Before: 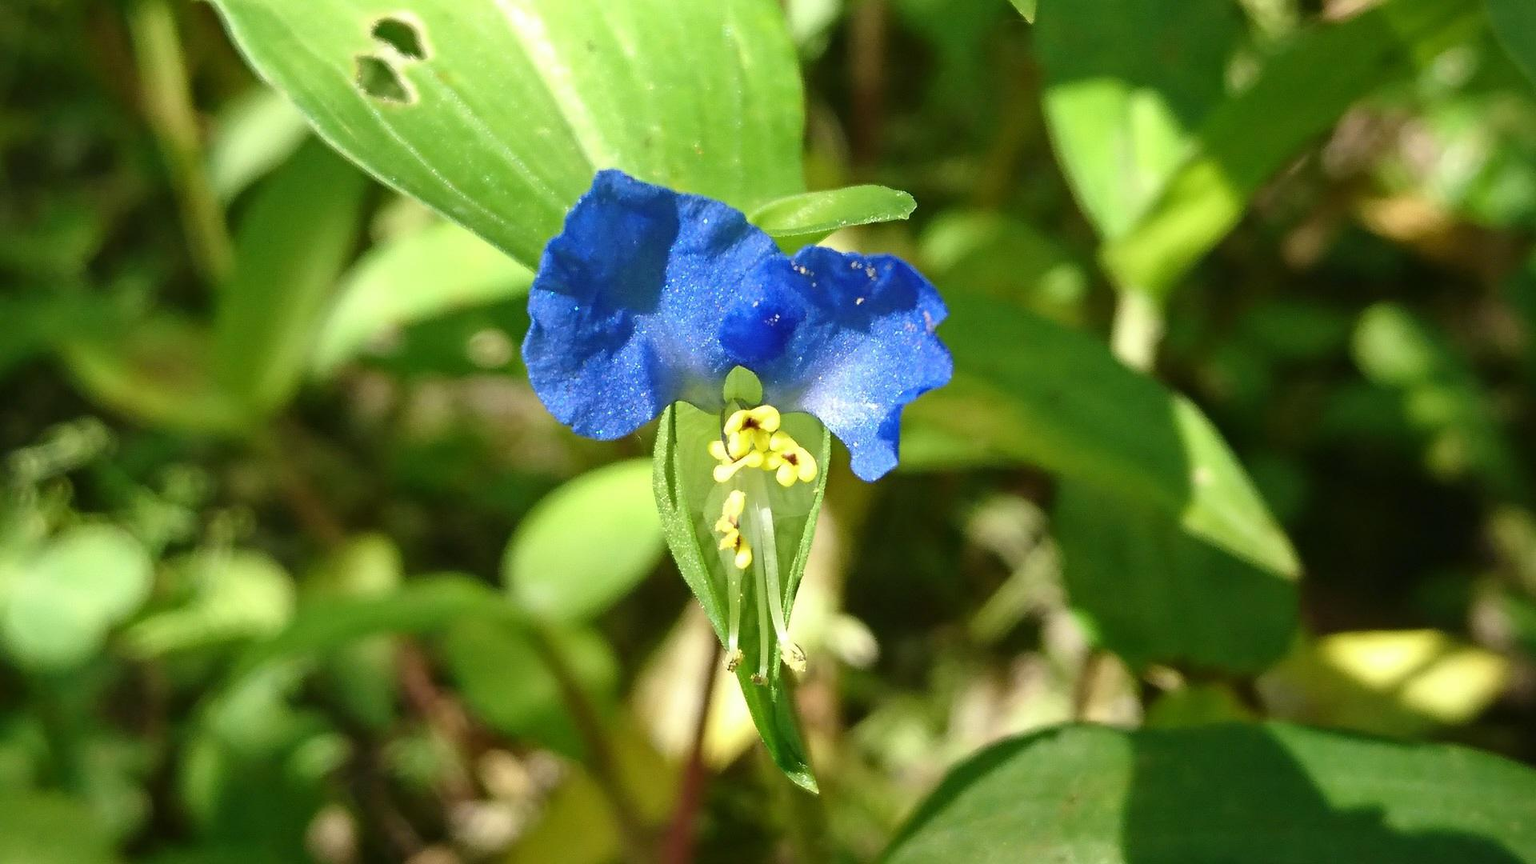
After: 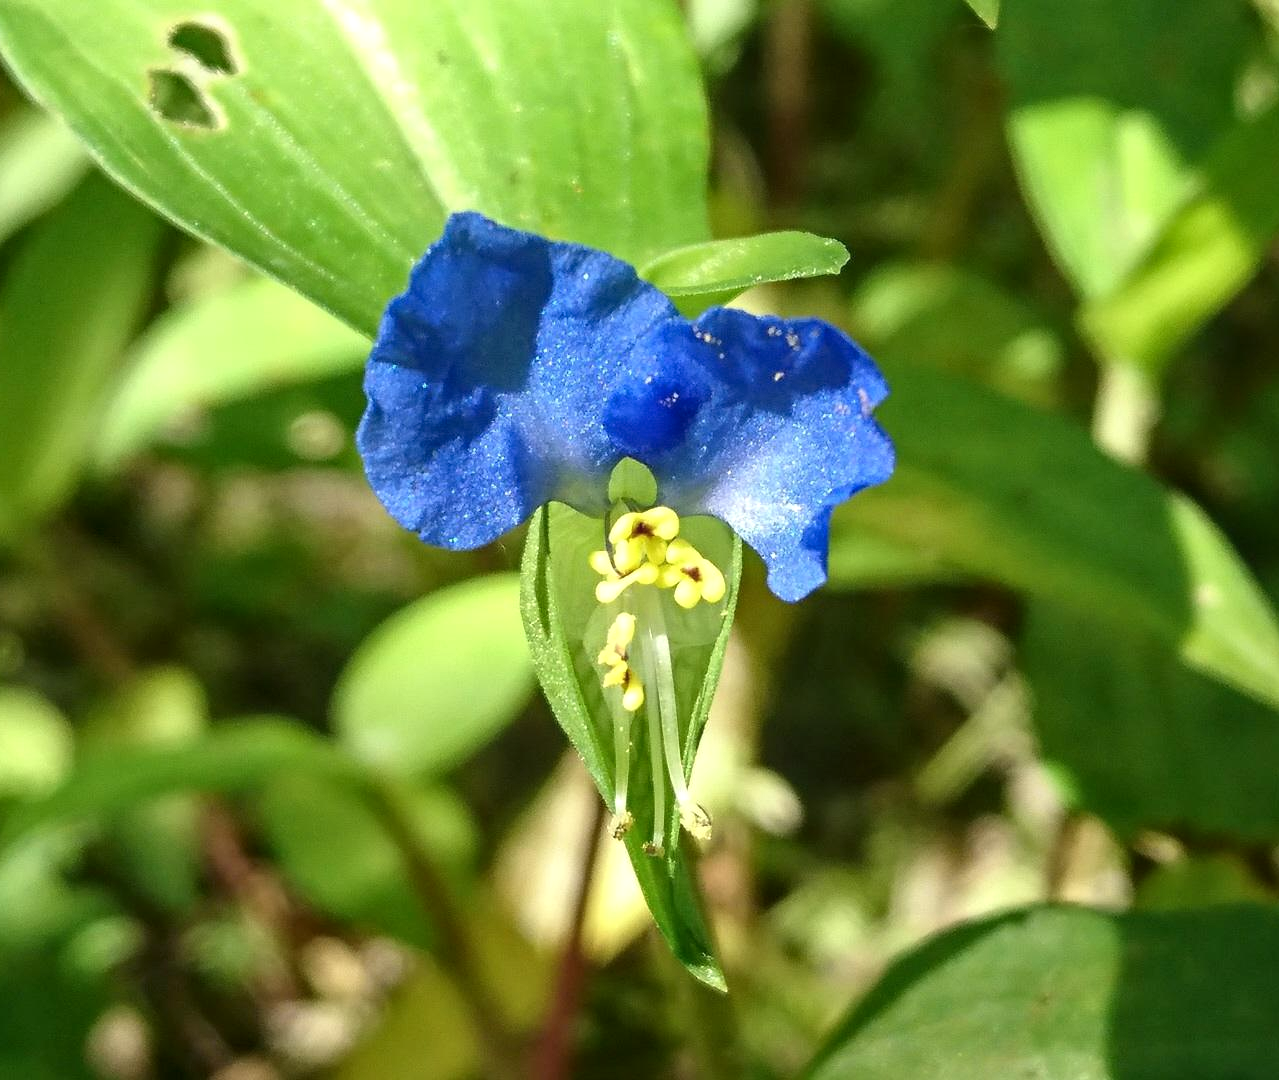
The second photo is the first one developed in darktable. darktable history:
crop: left 15.419%, right 17.914%
local contrast: on, module defaults
